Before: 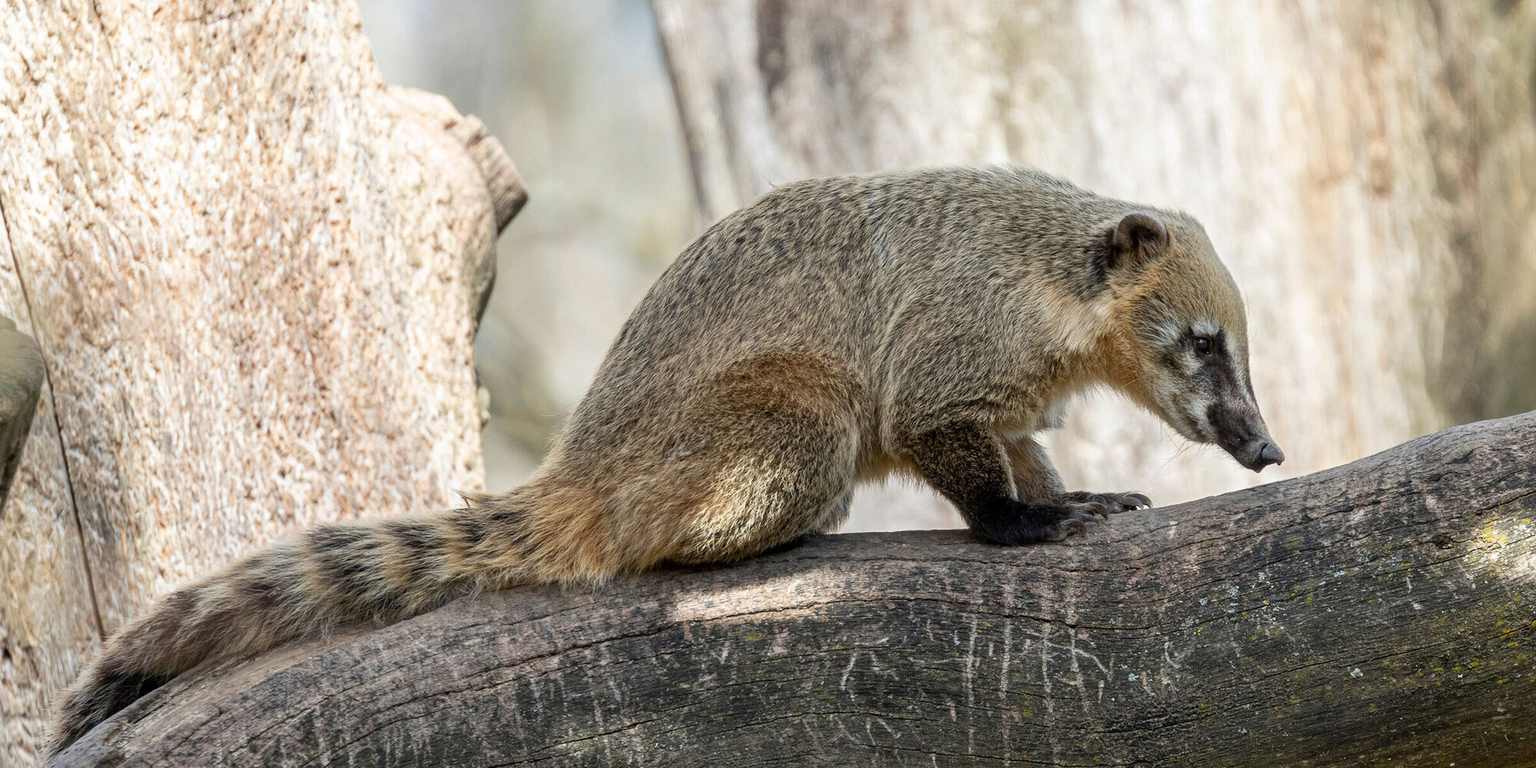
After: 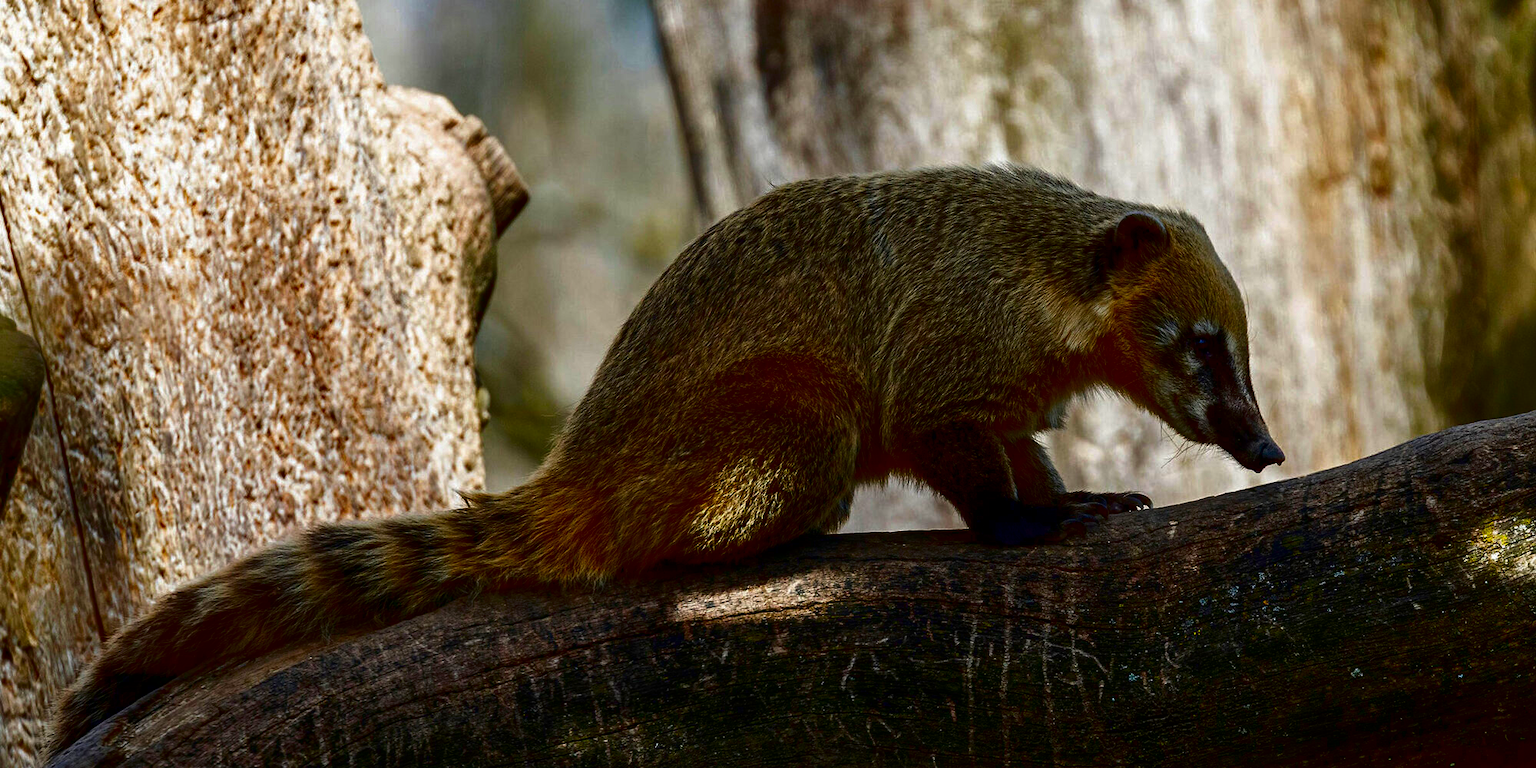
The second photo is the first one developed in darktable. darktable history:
tone equalizer: on, module defaults
contrast brightness saturation: brightness -1, saturation 1
